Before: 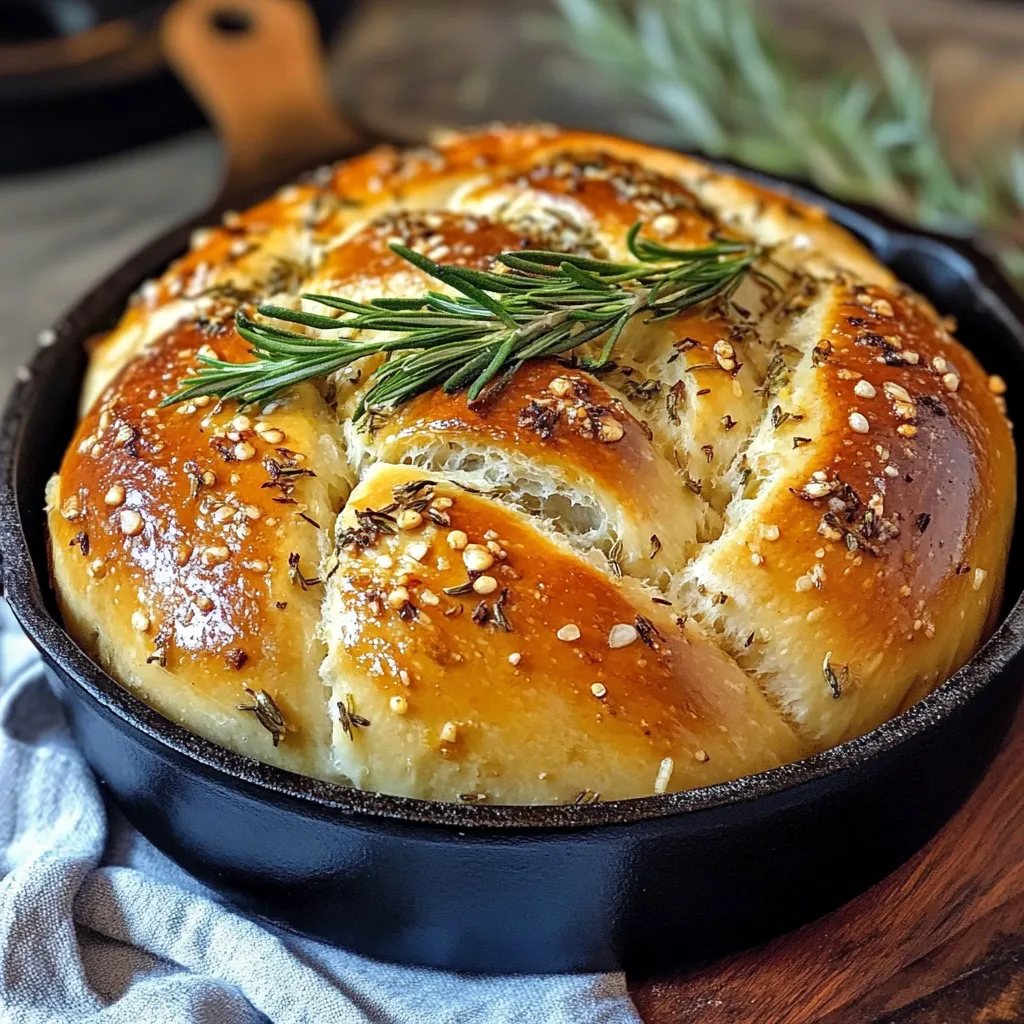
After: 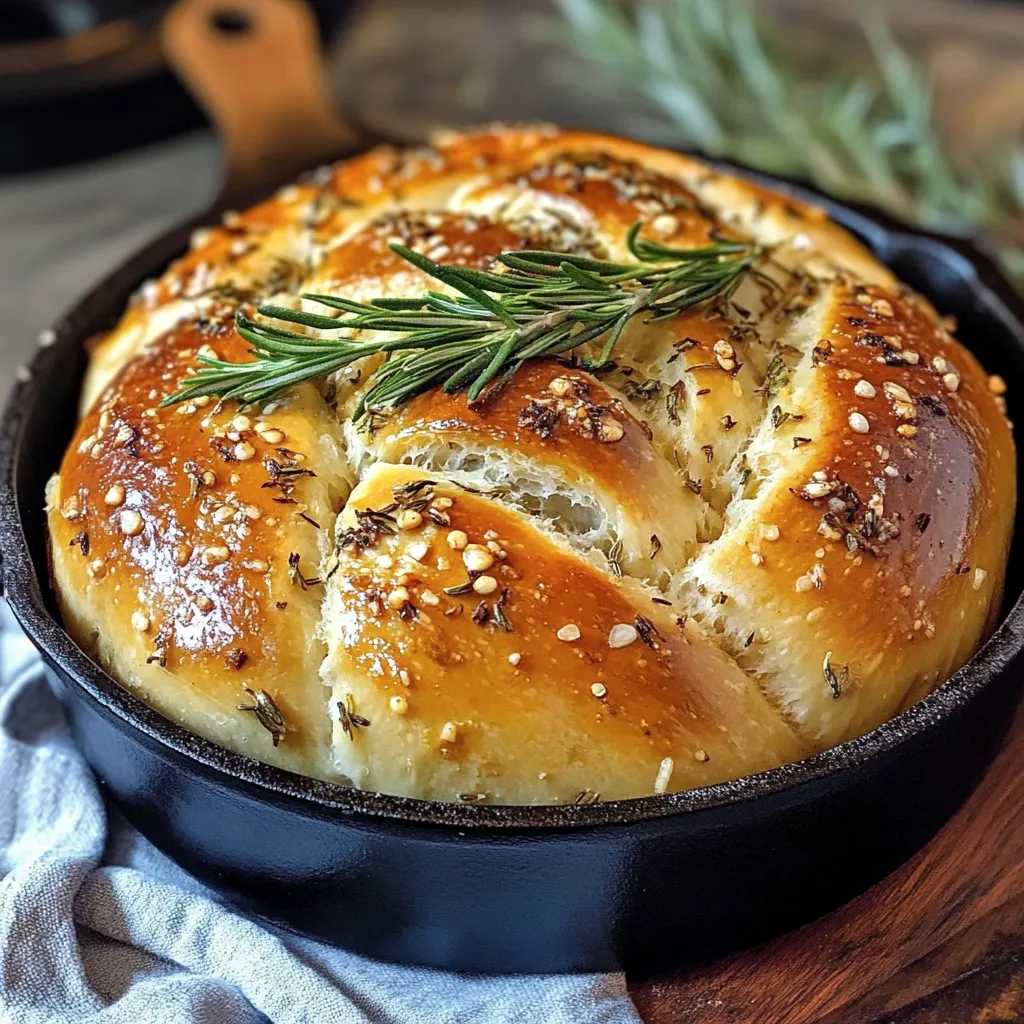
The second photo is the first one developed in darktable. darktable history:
contrast brightness saturation: saturation -0.055
tone equalizer: on, module defaults
